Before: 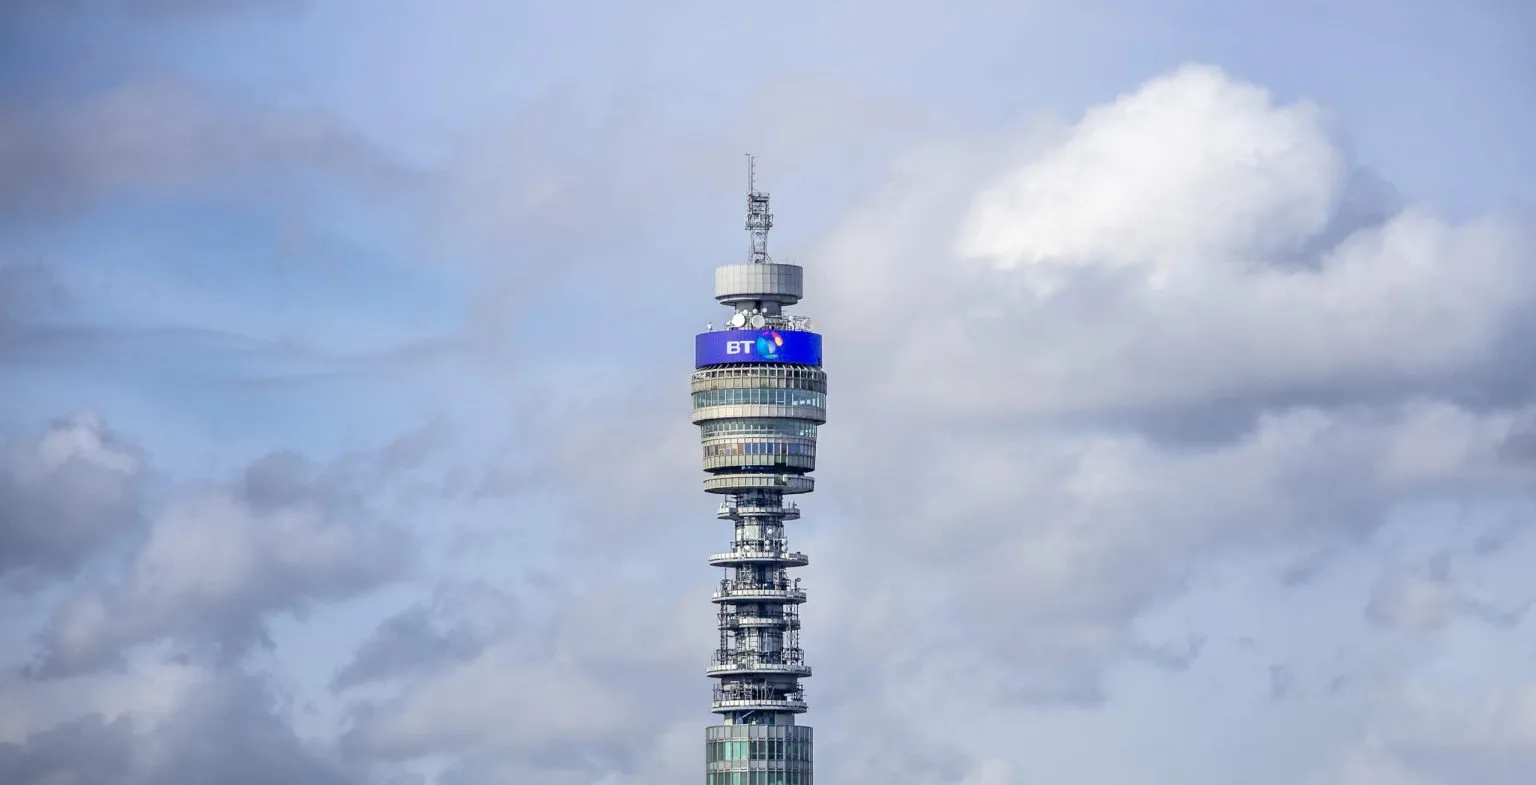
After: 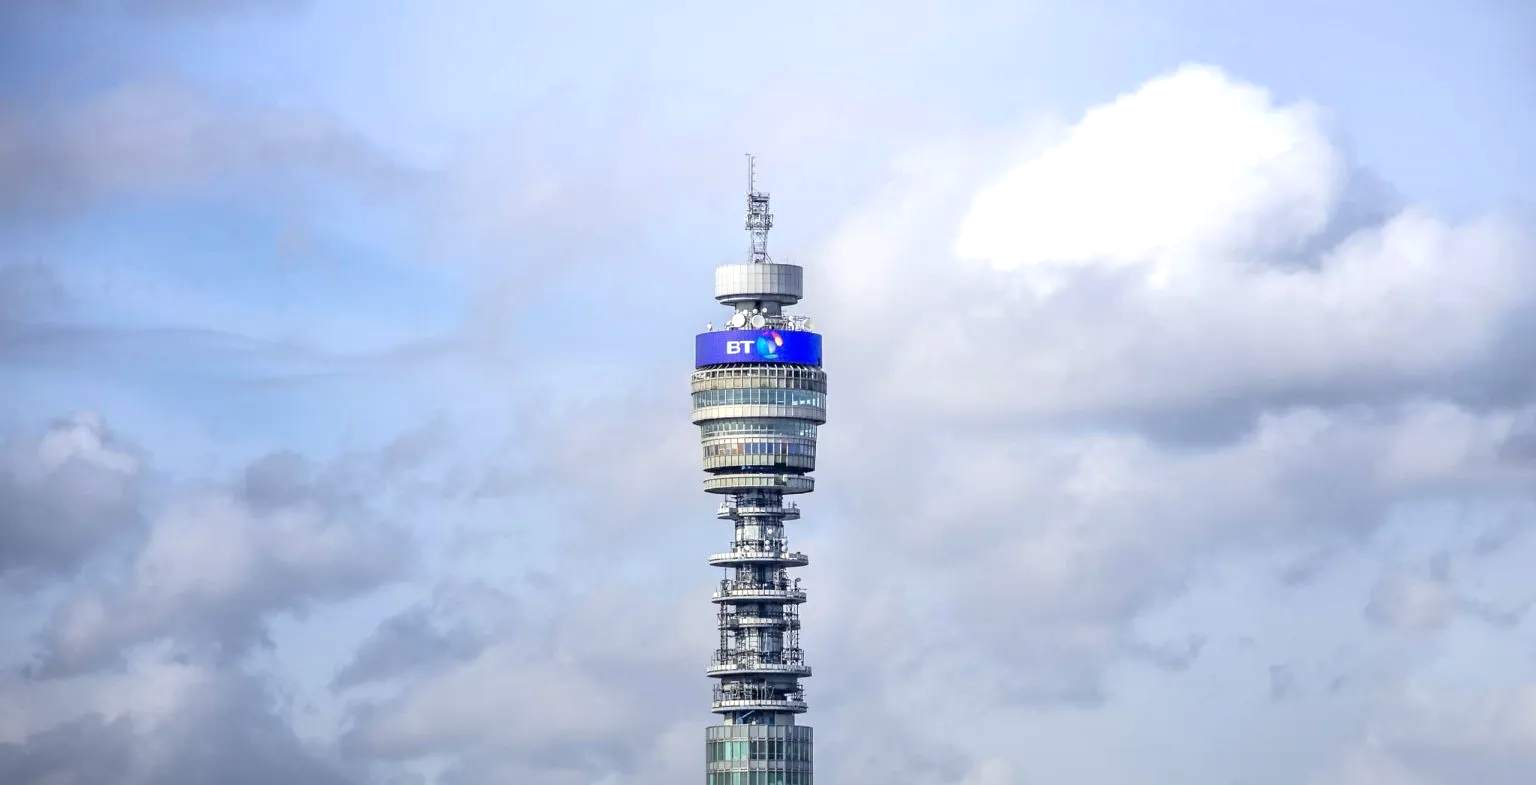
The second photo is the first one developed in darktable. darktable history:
exposure: black level correction 0, exposure 0.5 EV, compensate exposure bias true, compensate highlight preservation false
graduated density: rotation -180°, offset 27.42
